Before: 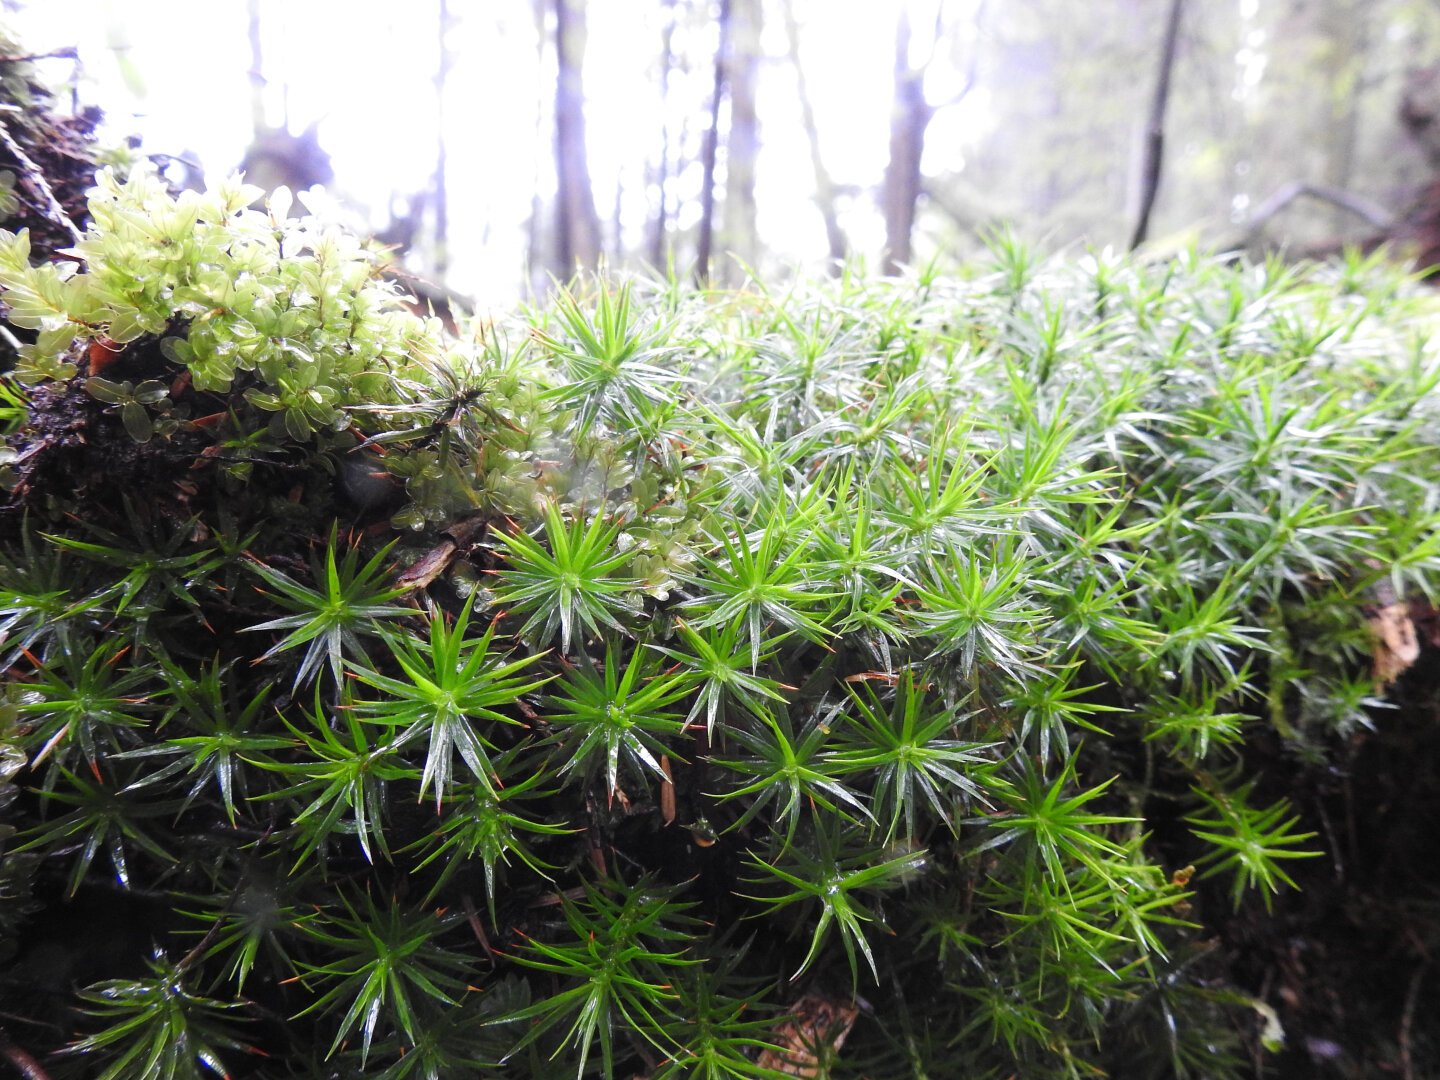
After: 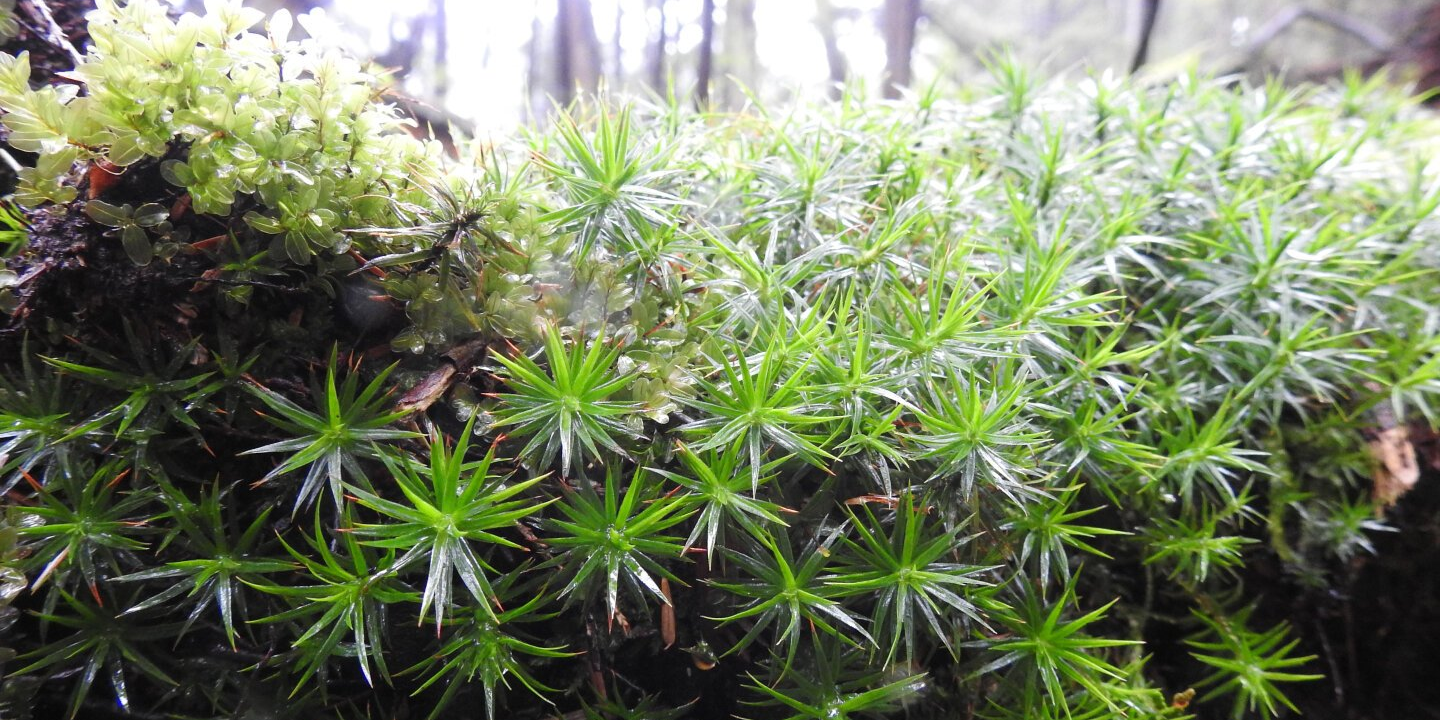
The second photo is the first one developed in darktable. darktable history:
crop: top 16.471%, bottom 16.781%
